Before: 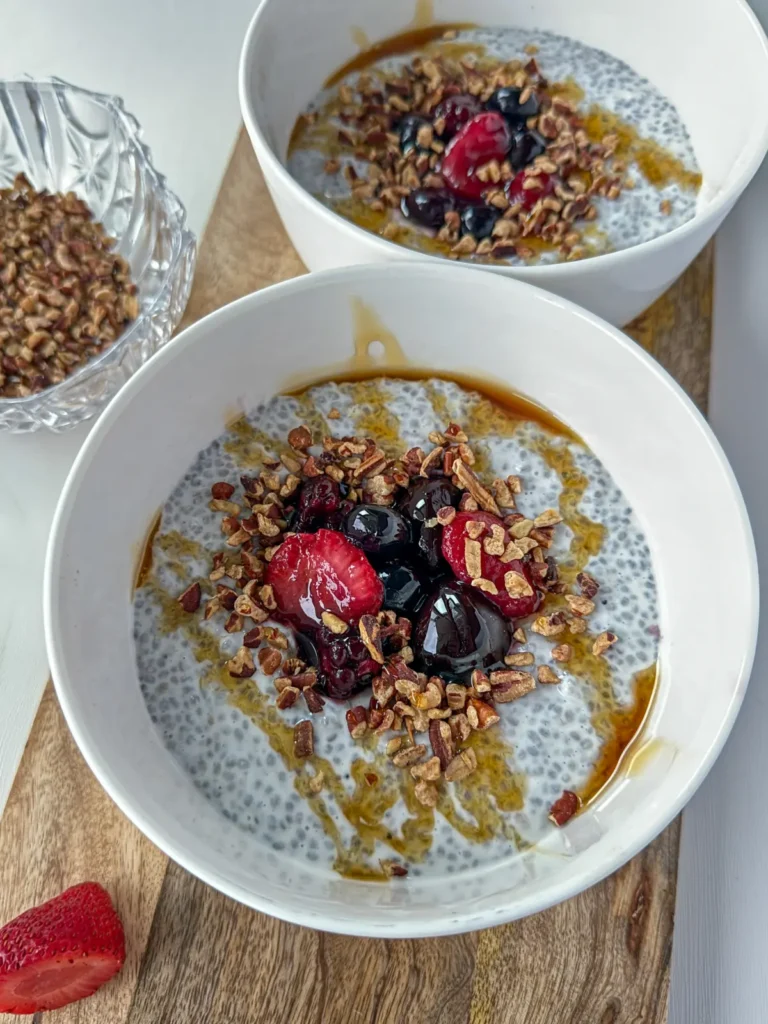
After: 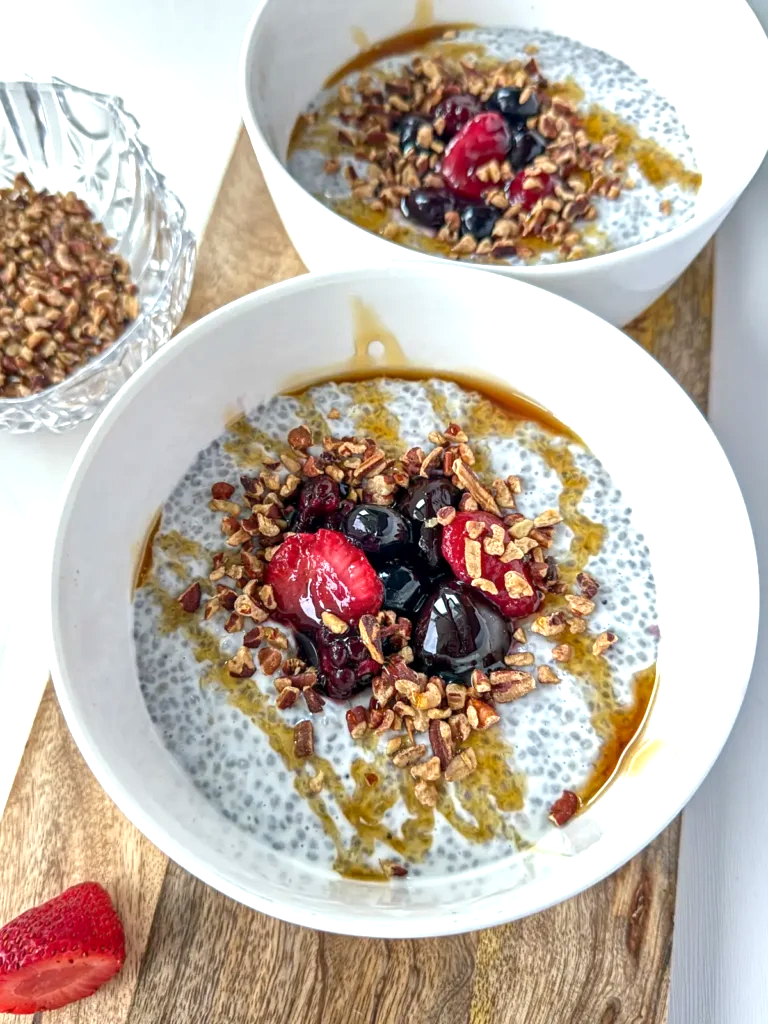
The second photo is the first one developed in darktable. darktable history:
local contrast: mode bilateral grid, contrast 19, coarseness 49, detail 120%, midtone range 0.2
exposure: exposure 0.772 EV, compensate exposure bias true, compensate highlight preservation false
